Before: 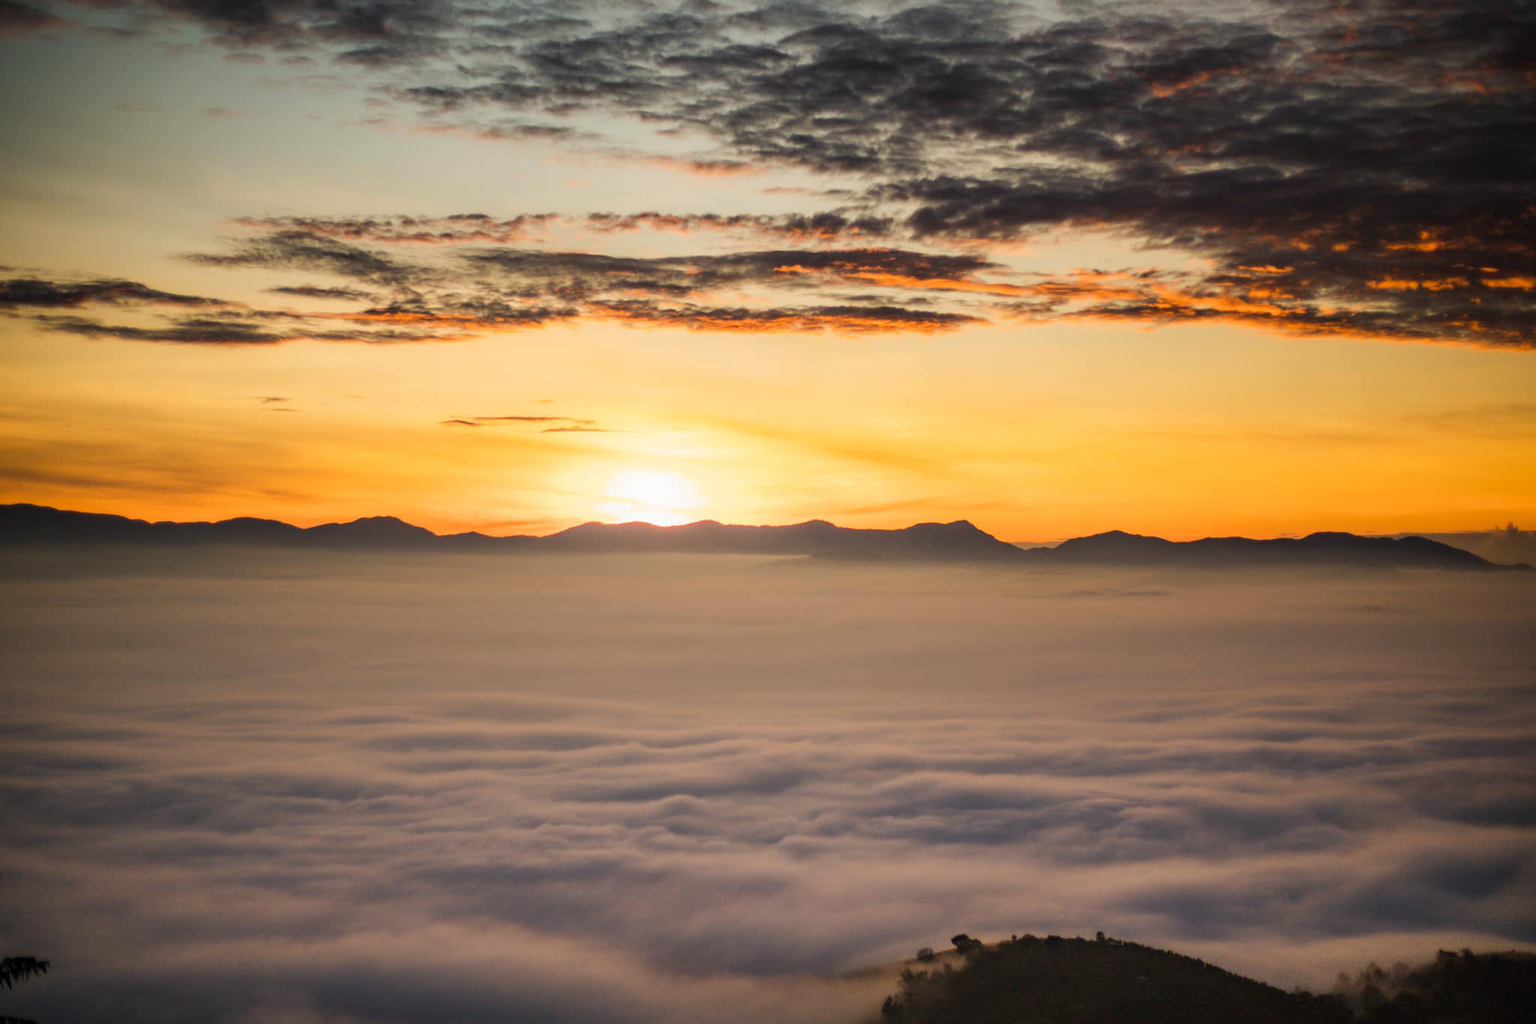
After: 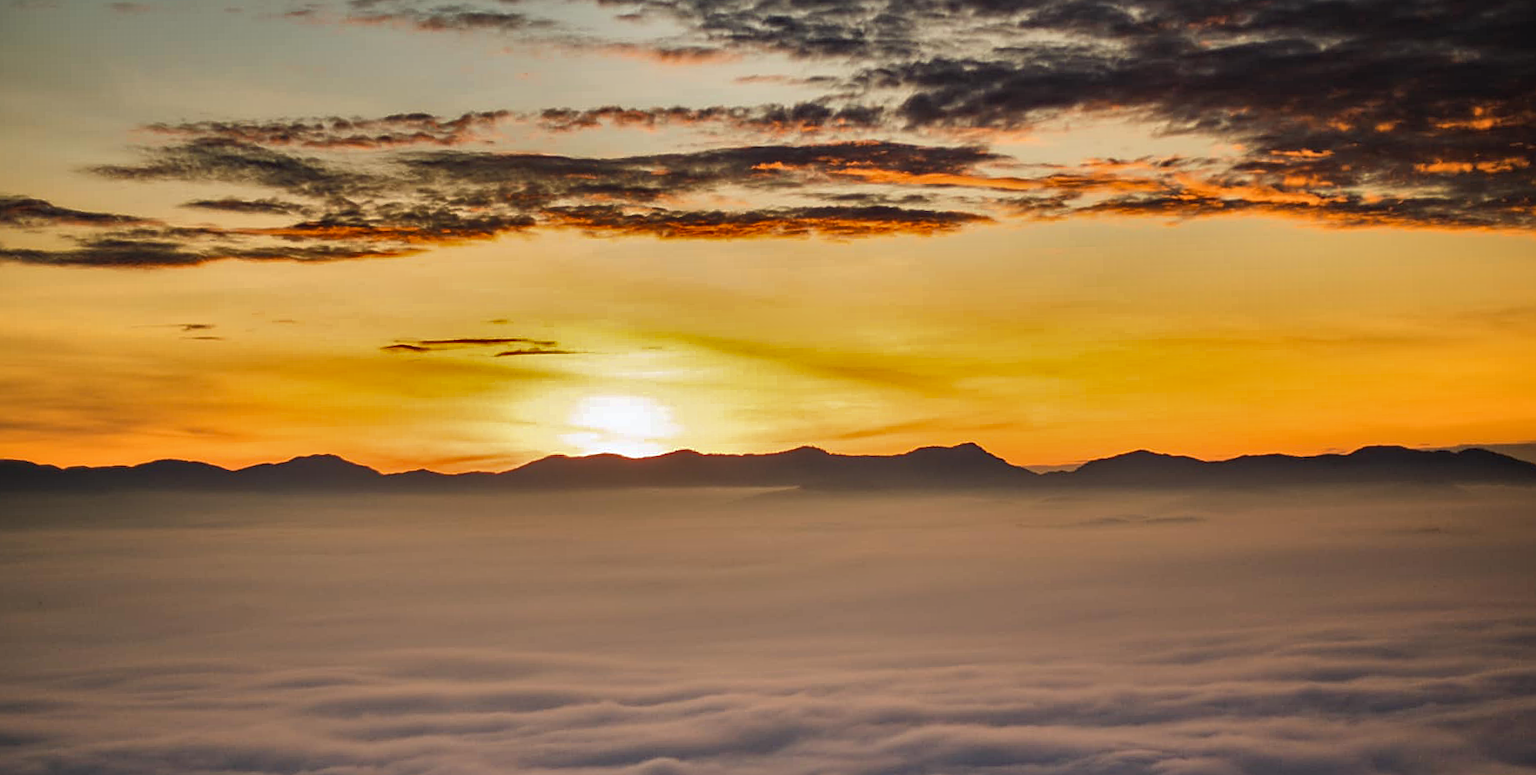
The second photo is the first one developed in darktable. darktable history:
sharpen: on, module defaults
exposure: compensate highlight preservation false
contrast brightness saturation: saturation -0.05
haze removal: compatibility mode true, adaptive false
crop: left 5.596%, top 10.314%, right 3.534%, bottom 19.395%
shadows and highlights: shadows 20.91, highlights -82.73, soften with gaussian
rotate and perspective: rotation -1.42°, crop left 0.016, crop right 0.984, crop top 0.035, crop bottom 0.965
